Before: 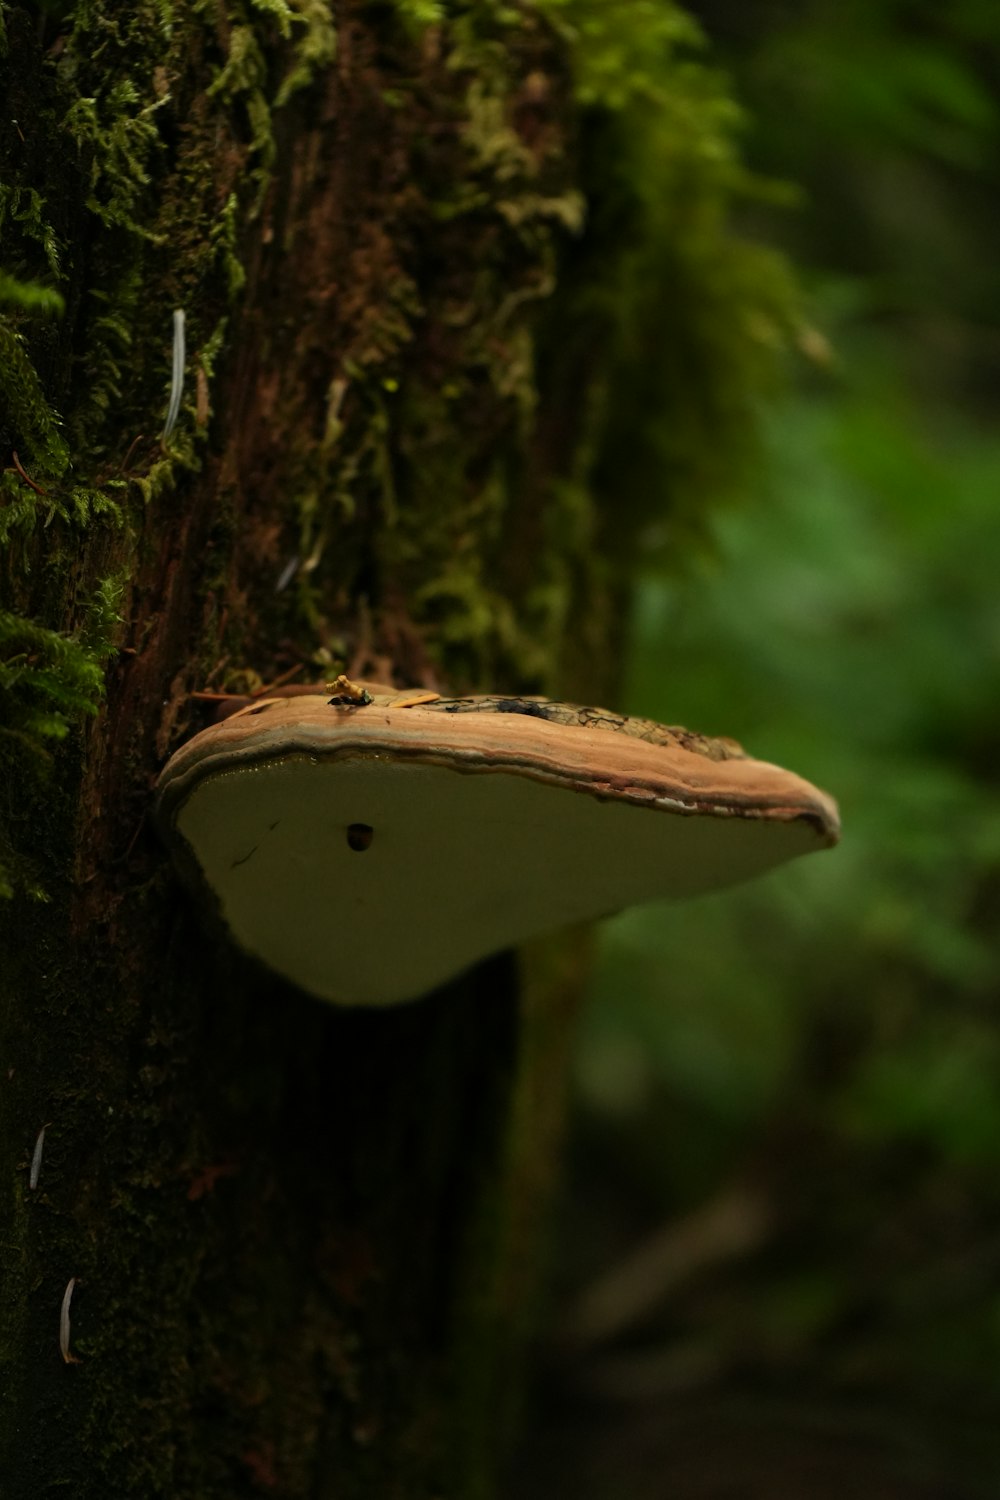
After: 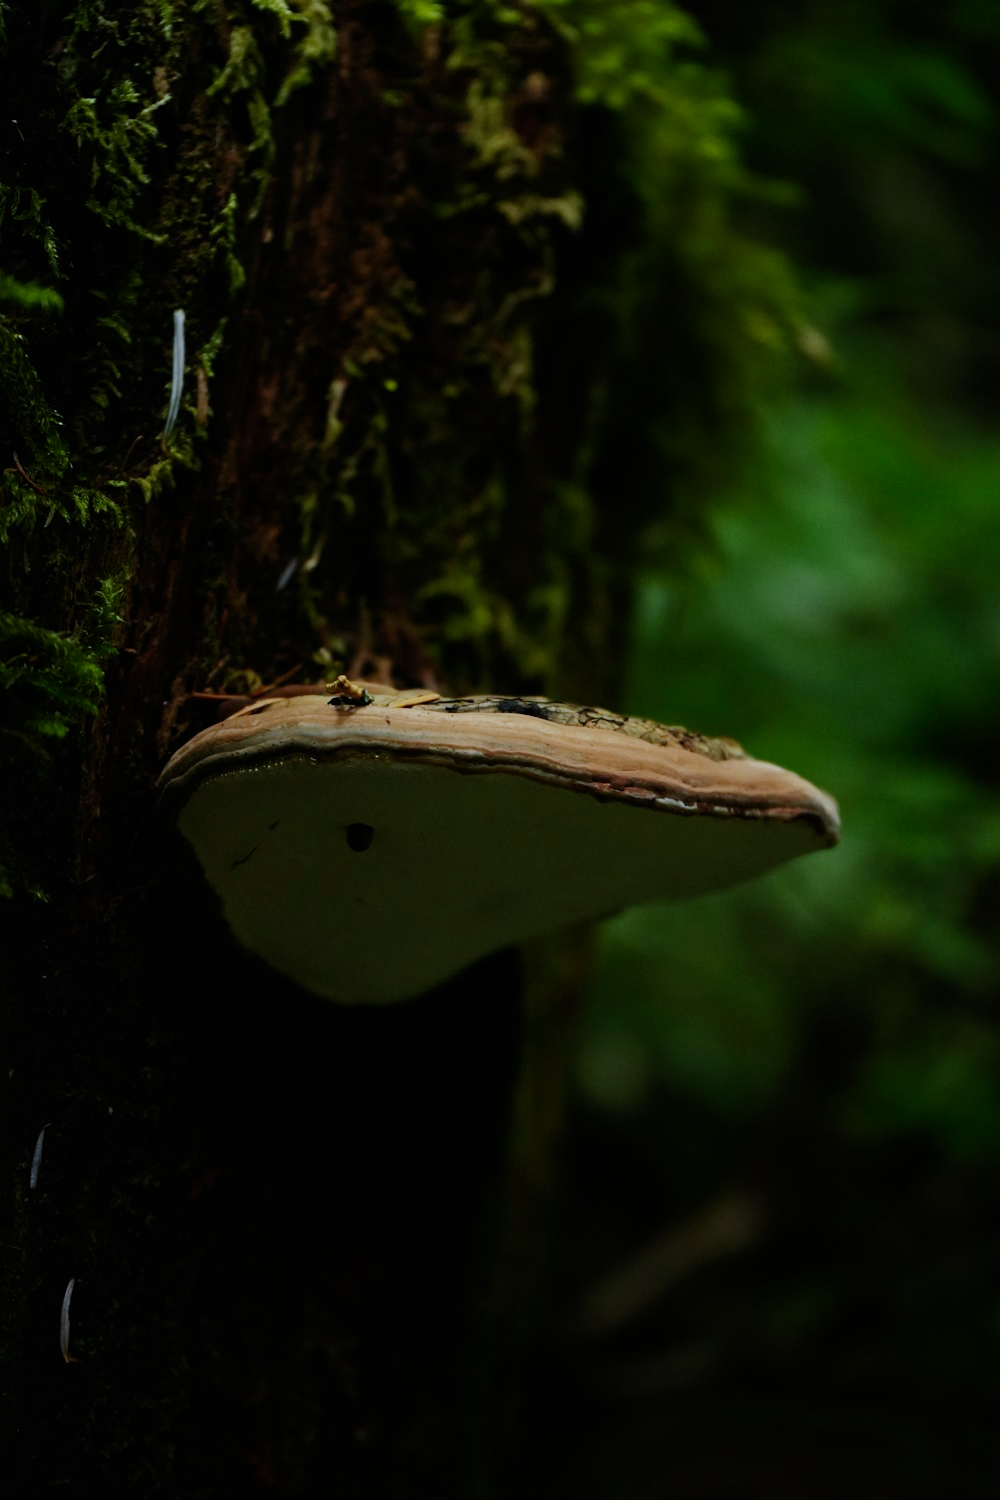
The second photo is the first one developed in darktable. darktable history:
white balance: red 0.871, blue 1.249
sigmoid: skew -0.2, preserve hue 0%, red attenuation 0.1, red rotation 0.035, green attenuation 0.1, green rotation -0.017, blue attenuation 0.15, blue rotation -0.052, base primaries Rec2020
